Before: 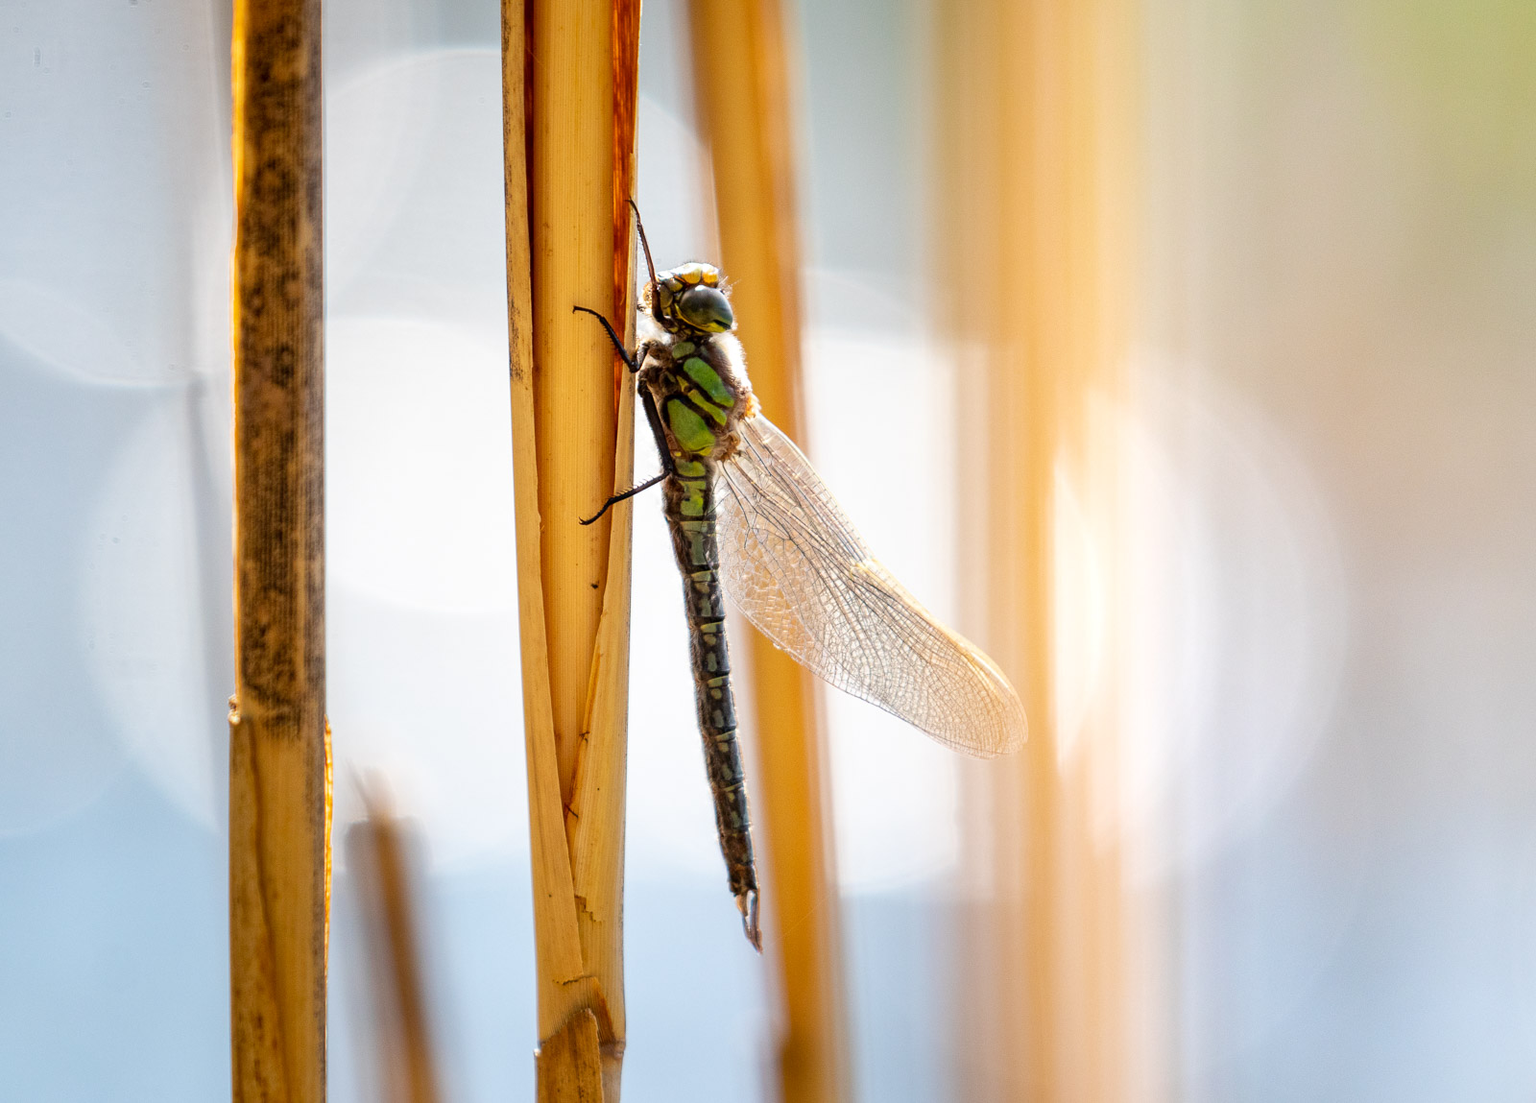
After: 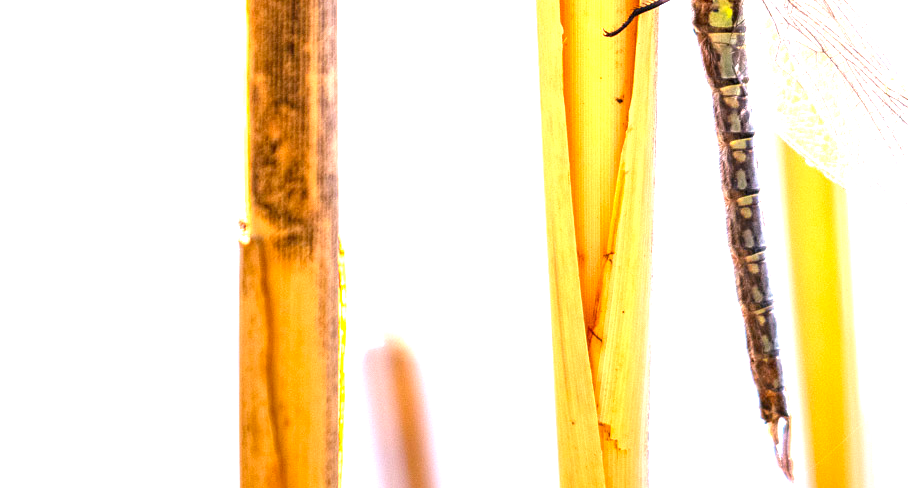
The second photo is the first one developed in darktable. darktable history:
color calibration: output R [1.063, -0.012, -0.003, 0], output B [-0.079, 0.047, 1, 0], illuminant as shot in camera, x 0.358, y 0.373, temperature 4628.91 K
exposure: black level correction 0, exposure 1.703 EV, compensate highlight preservation false
crop: top 44.443%, right 43.2%, bottom 13.055%
